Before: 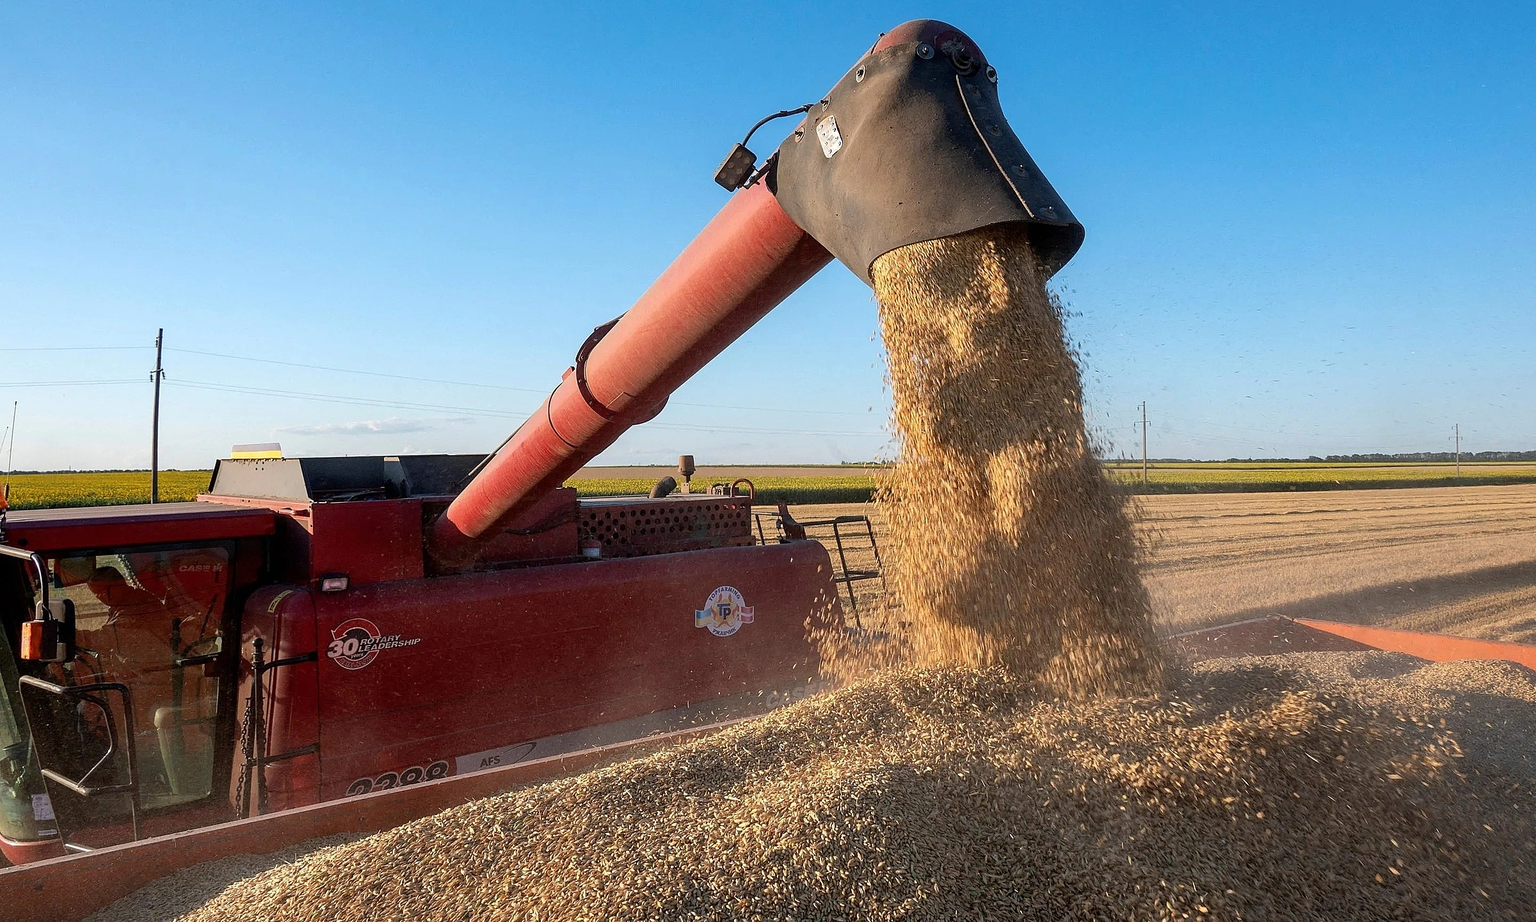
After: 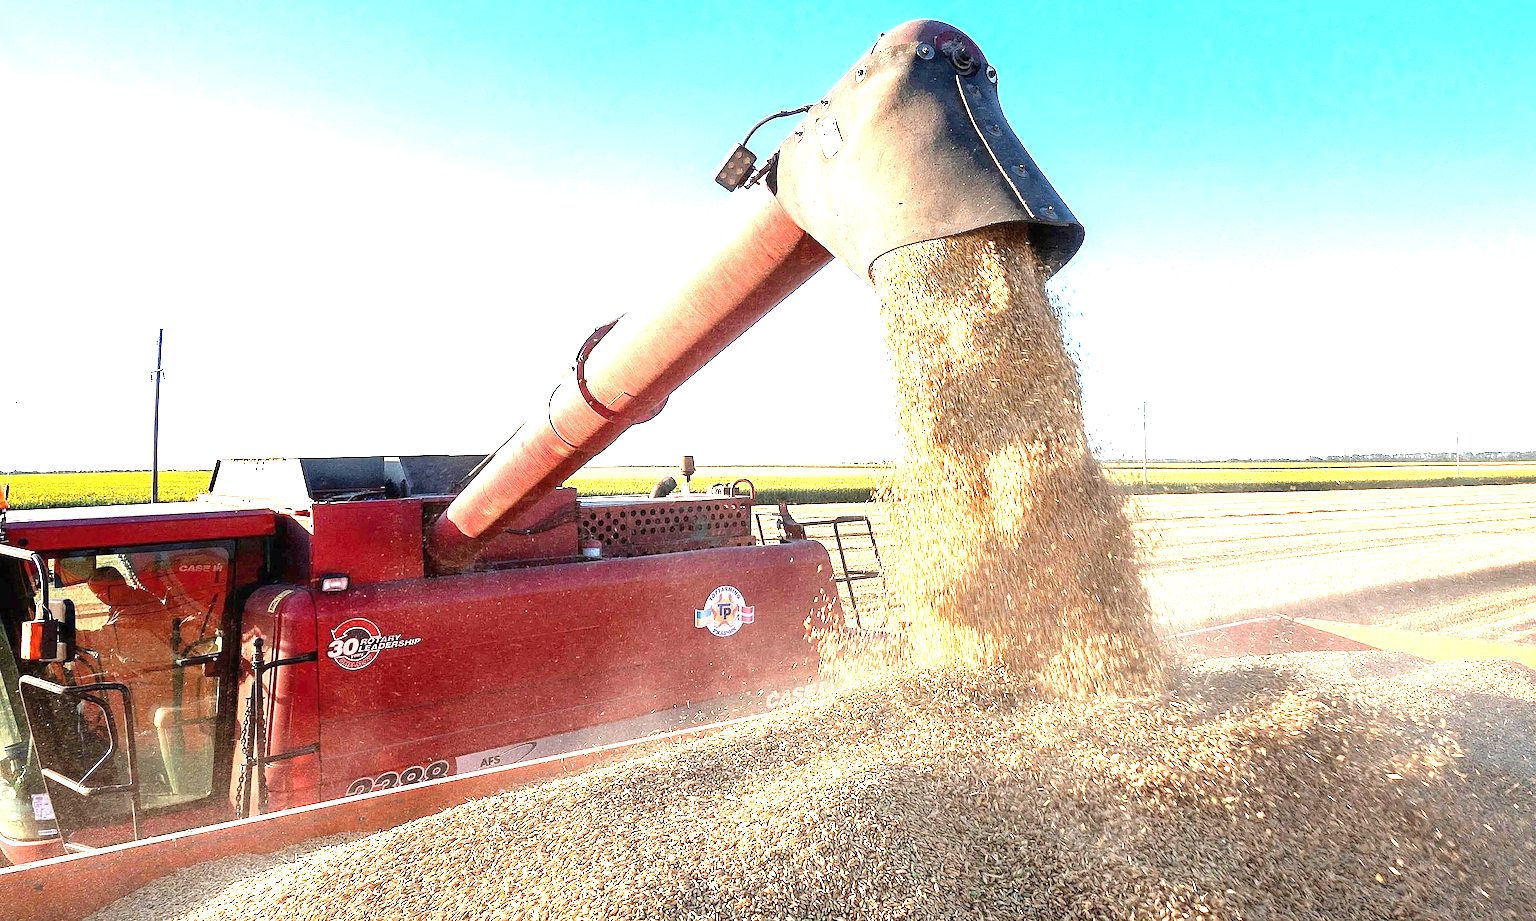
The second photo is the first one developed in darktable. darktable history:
exposure: black level correction 0, exposure 2.377 EV, compensate highlight preservation false
